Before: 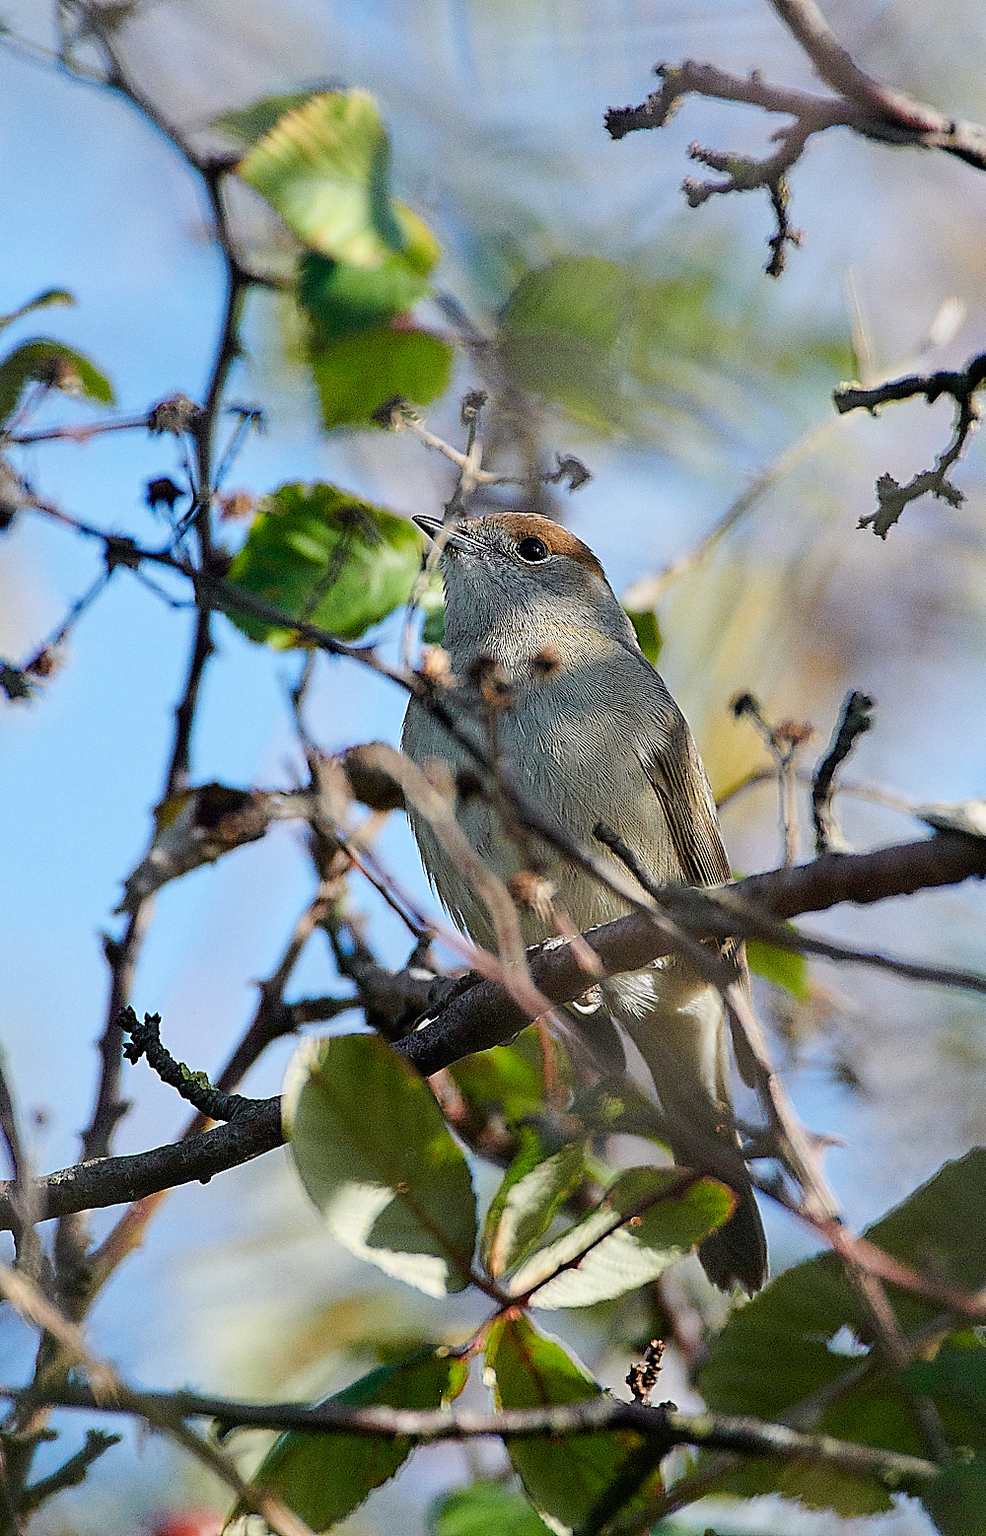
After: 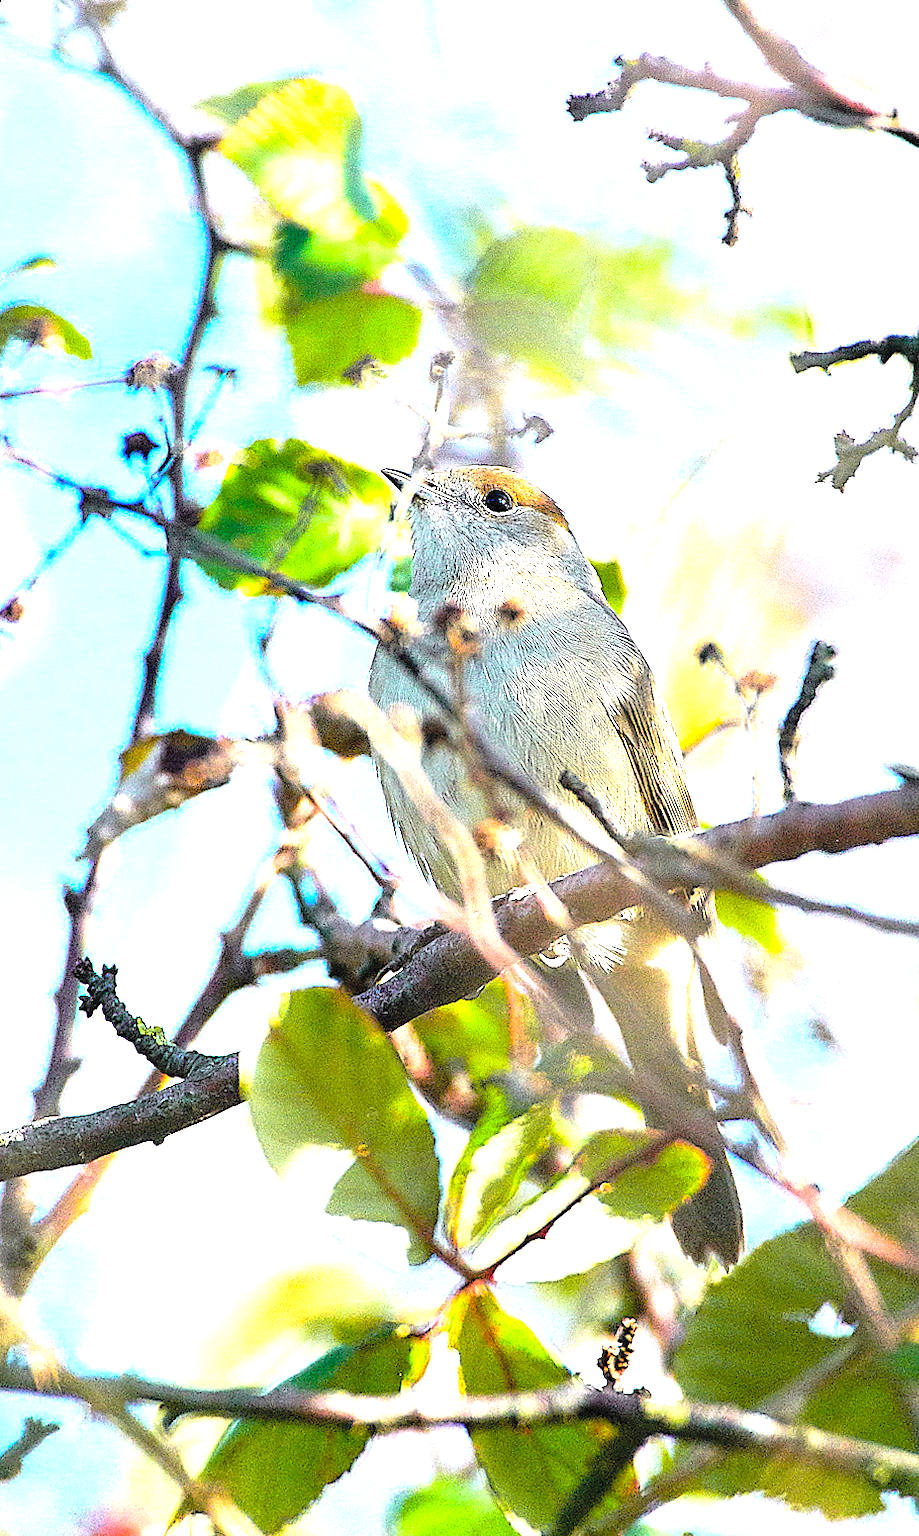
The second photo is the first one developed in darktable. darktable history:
color balance rgb: perceptual saturation grading › global saturation 20%, global vibrance 20%
contrast brightness saturation: brightness 0.13
rotate and perspective: rotation 0.215°, lens shift (vertical) -0.139, crop left 0.069, crop right 0.939, crop top 0.002, crop bottom 0.996
exposure: exposure 2 EV, compensate exposure bias true, compensate highlight preservation false
